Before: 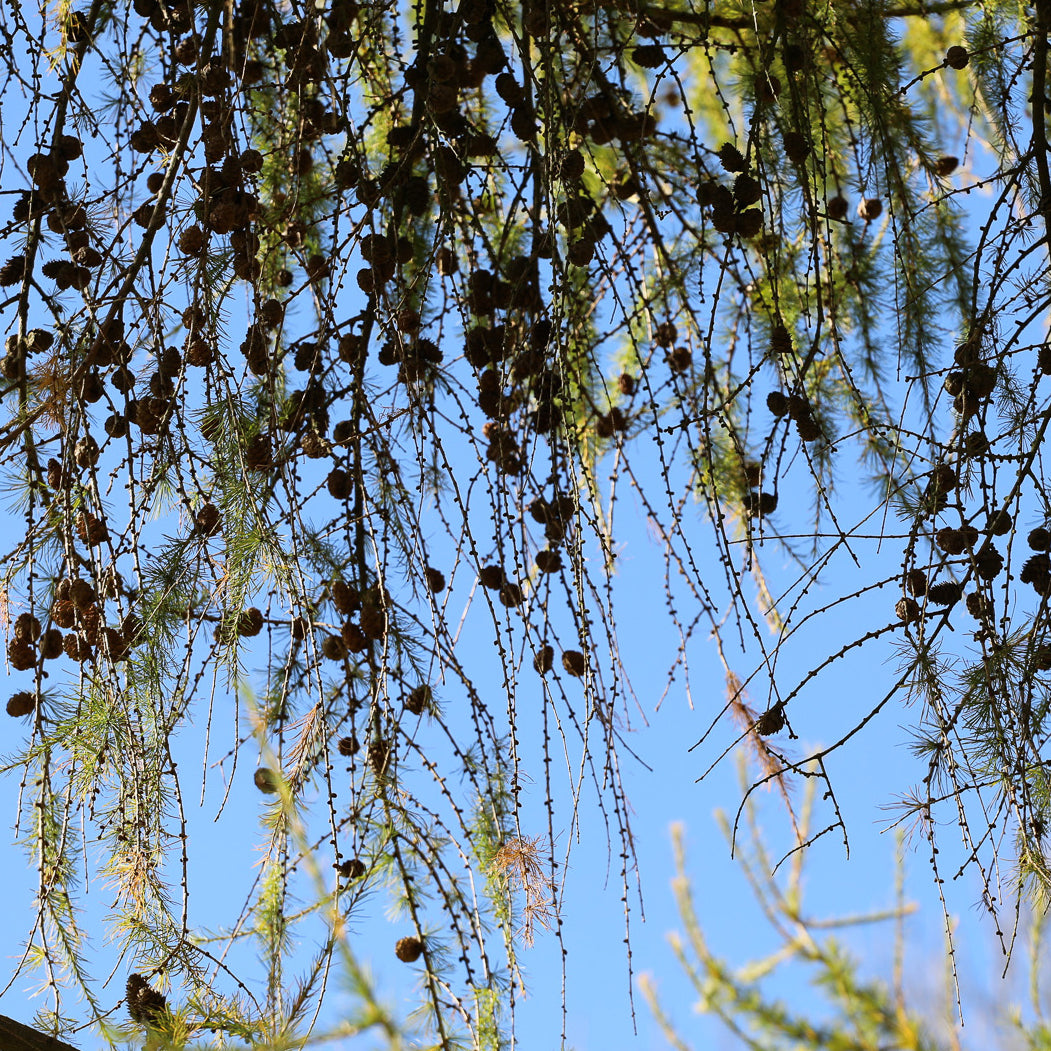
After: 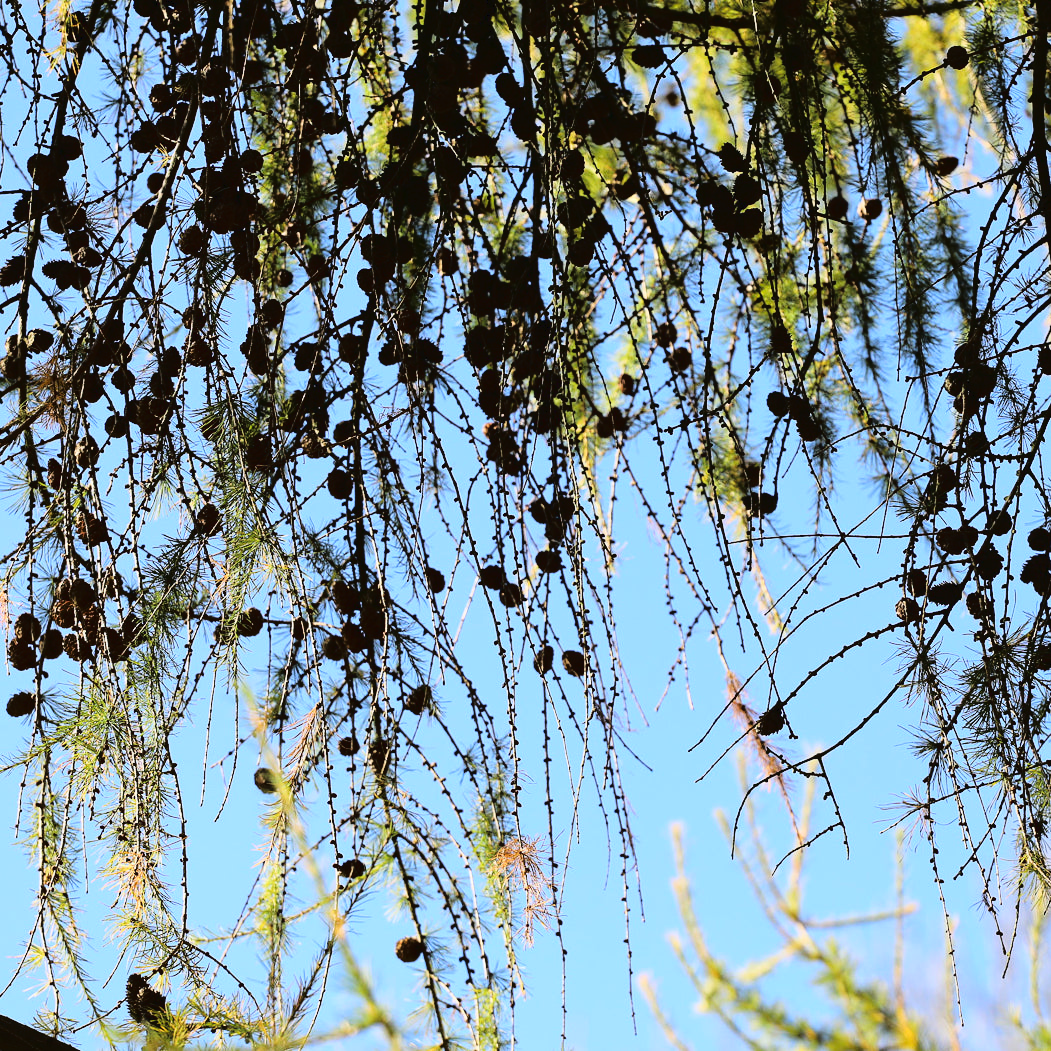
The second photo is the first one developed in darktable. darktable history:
tone curve: curves: ch0 [(0, 0) (0.003, 0.03) (0.011, 0.03) (0.025, 0.033) (0.044, 0.035) (0.069, 0.04) (0.1, 0.046) (0.136, 0.052) (0.177, 0.08) (0.224, 0.121) (0.277, 0.225) (0.335, 0.343) (0.399, 0.456) (0.468, 0.555) (0.543, 0.647) (0.623, 0.732) (0.709, 0.808) (0.801, 0.886) (0.898, 0.947) (1, 1)], color space Lab, linked channels, preserve colors none
